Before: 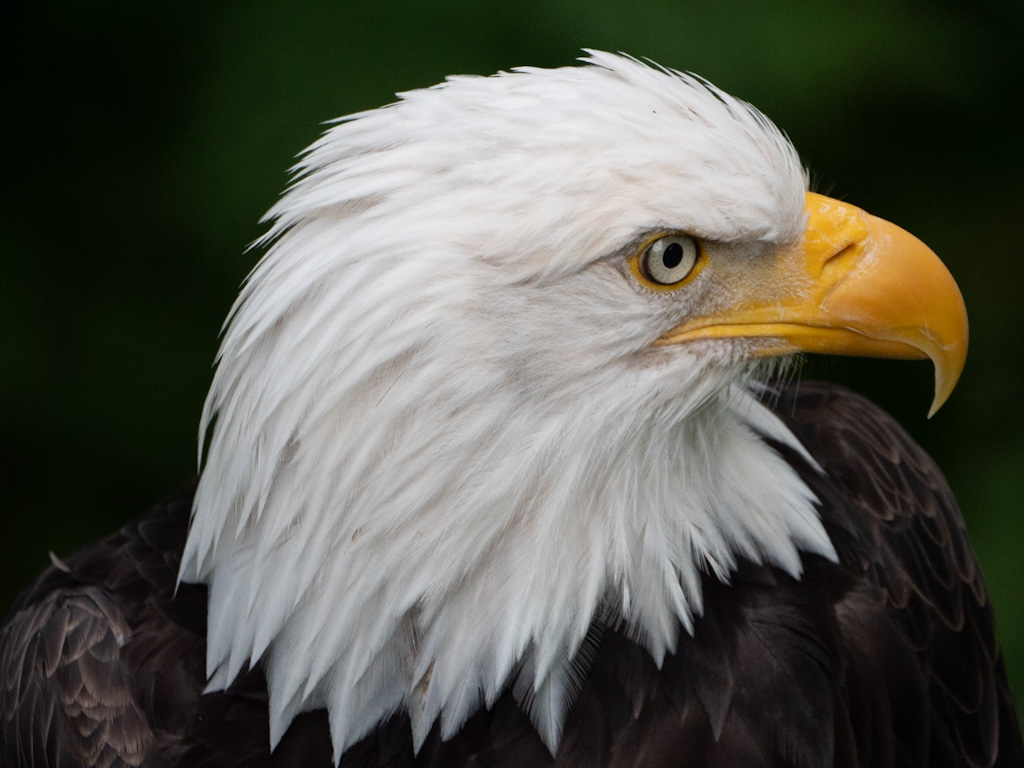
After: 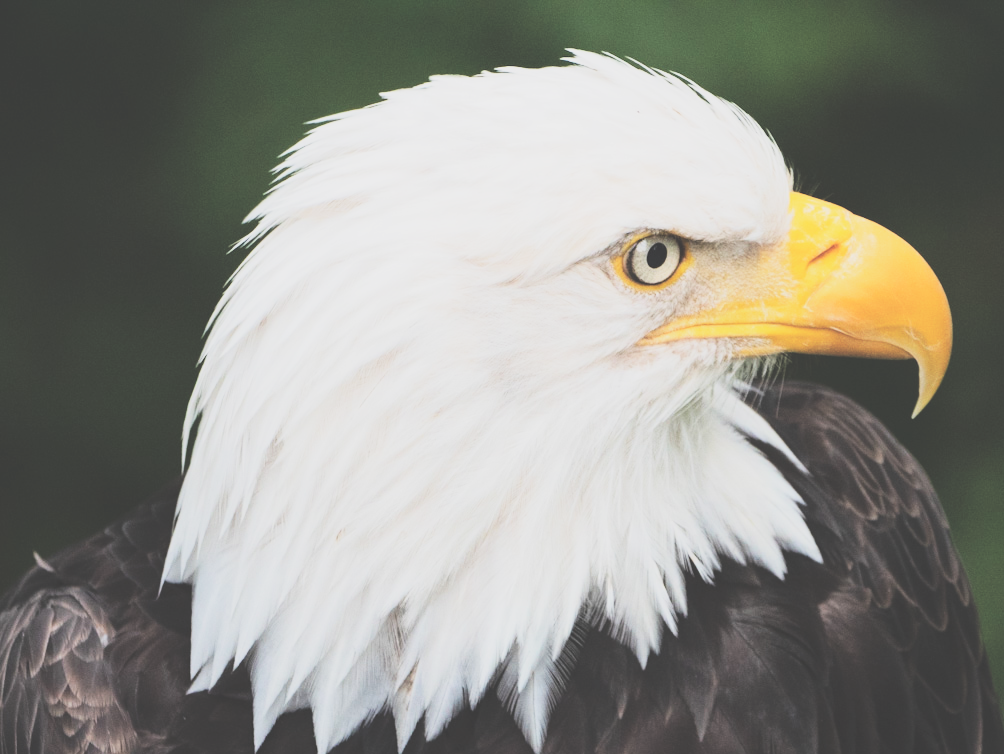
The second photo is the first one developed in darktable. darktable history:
base curve: curves: ch0 [(0, 0) (0.088, 0.125) (0.176, 0.251) (0.354, 0.501) (0.613, 0.749) (1, 0.877)], preserve colors none
exposure: black level correction -0.025, exposure -0.118 EV, compensate highlight preservation false
tone equalizer: -7 EV 0.142 EV, -6 EV 0.569 EV, -5 EV 1.14 EV, -4 EV 1.32 EV, -3 EV 1.14 EV, -2 EV 0.6 EV, -1 EV 0.146 EV, edges refinement/feathering 500, mask exposure compensation -1.57 EV, preserve details no
crop: left 1.639%, right 0.283%, bottom 1.742%
